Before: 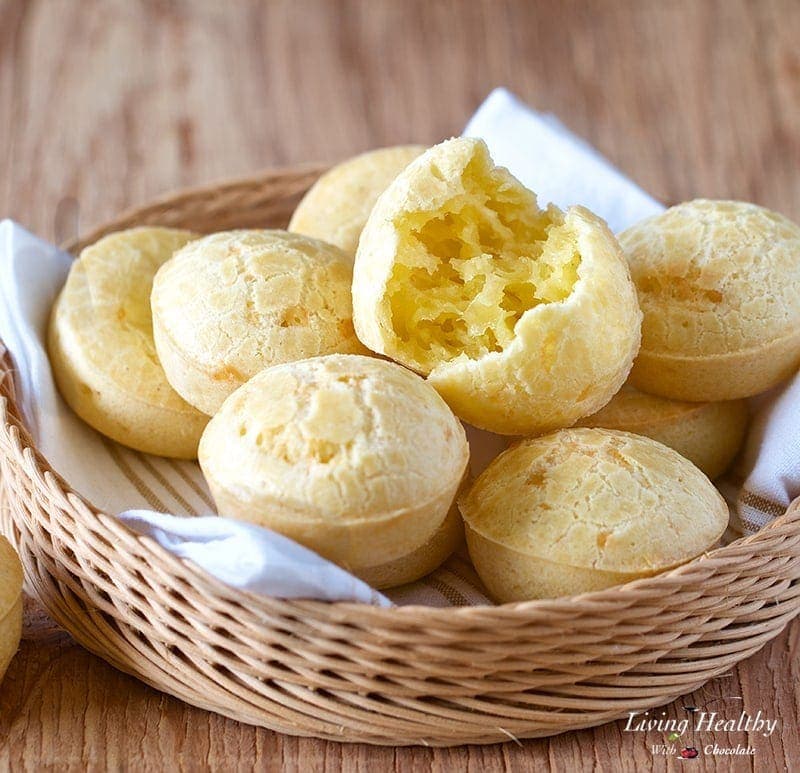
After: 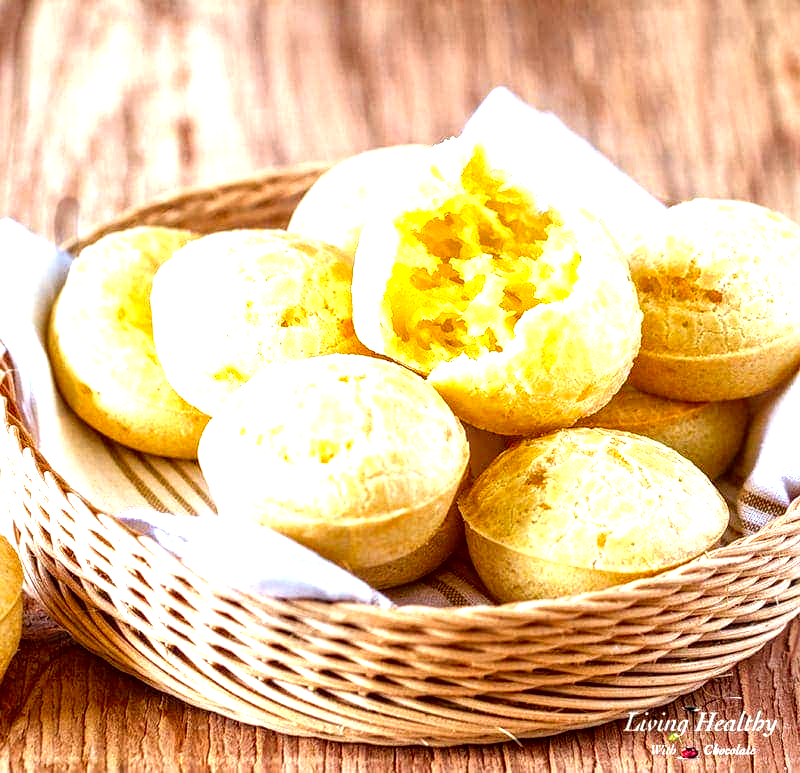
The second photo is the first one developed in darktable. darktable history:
color correction: highlights b* -0.053, saturation 1.35
local contrast: highlights 16%, detail 186%
exposure: black level correction 0, exposure 1.2 EV, compensate highlight preservation false
